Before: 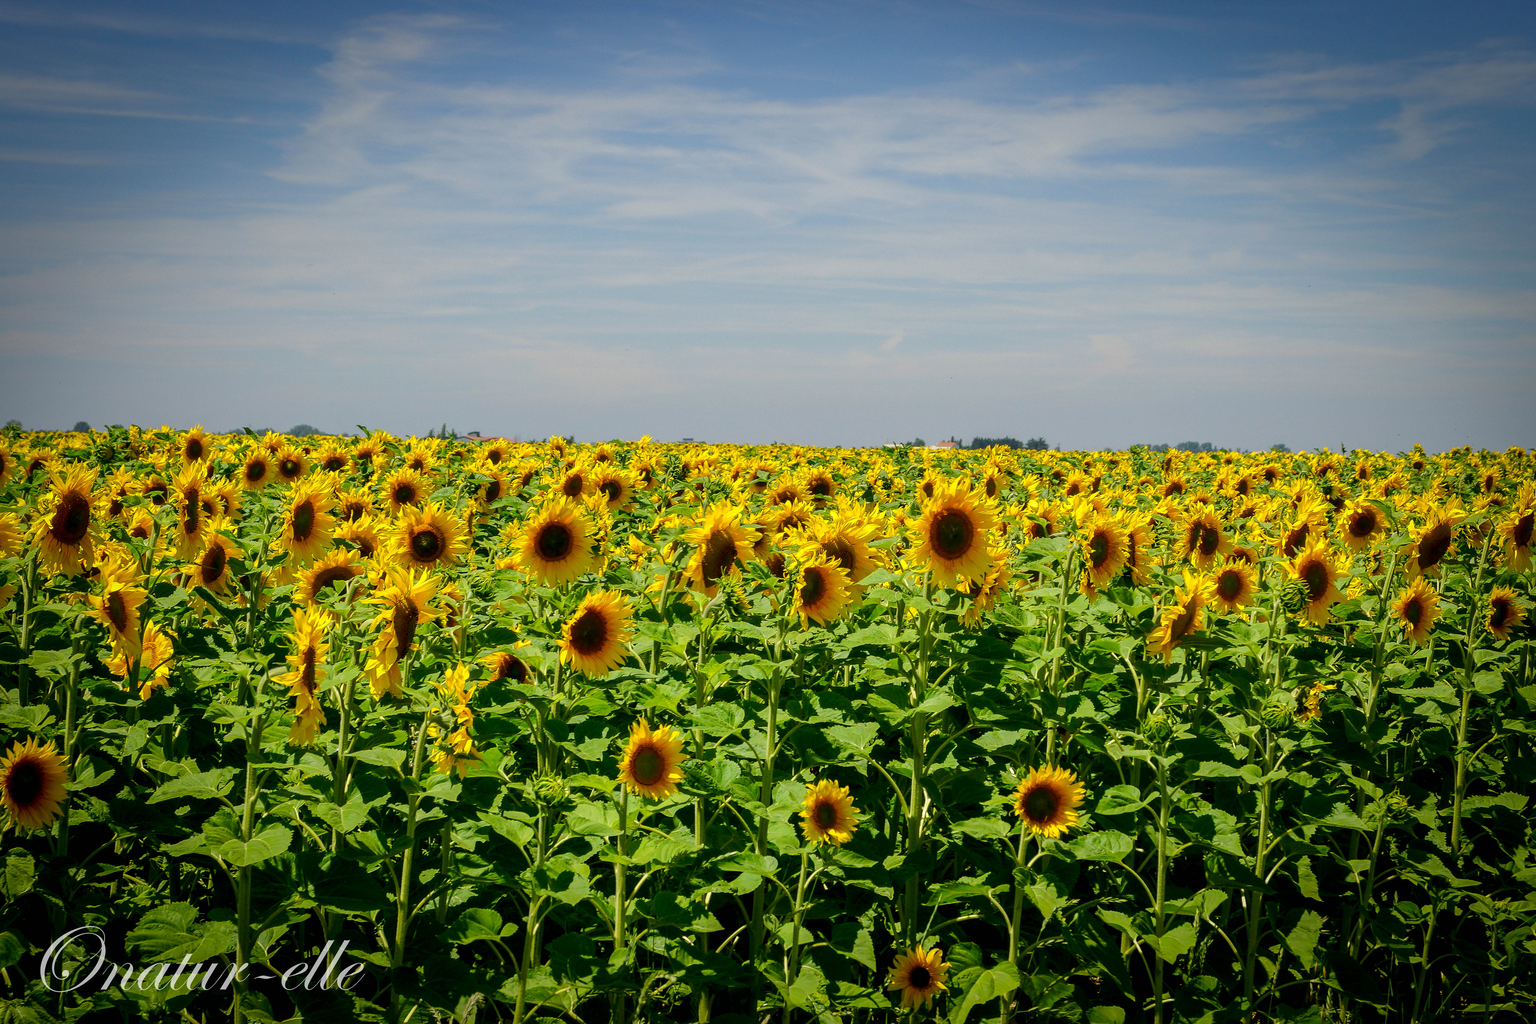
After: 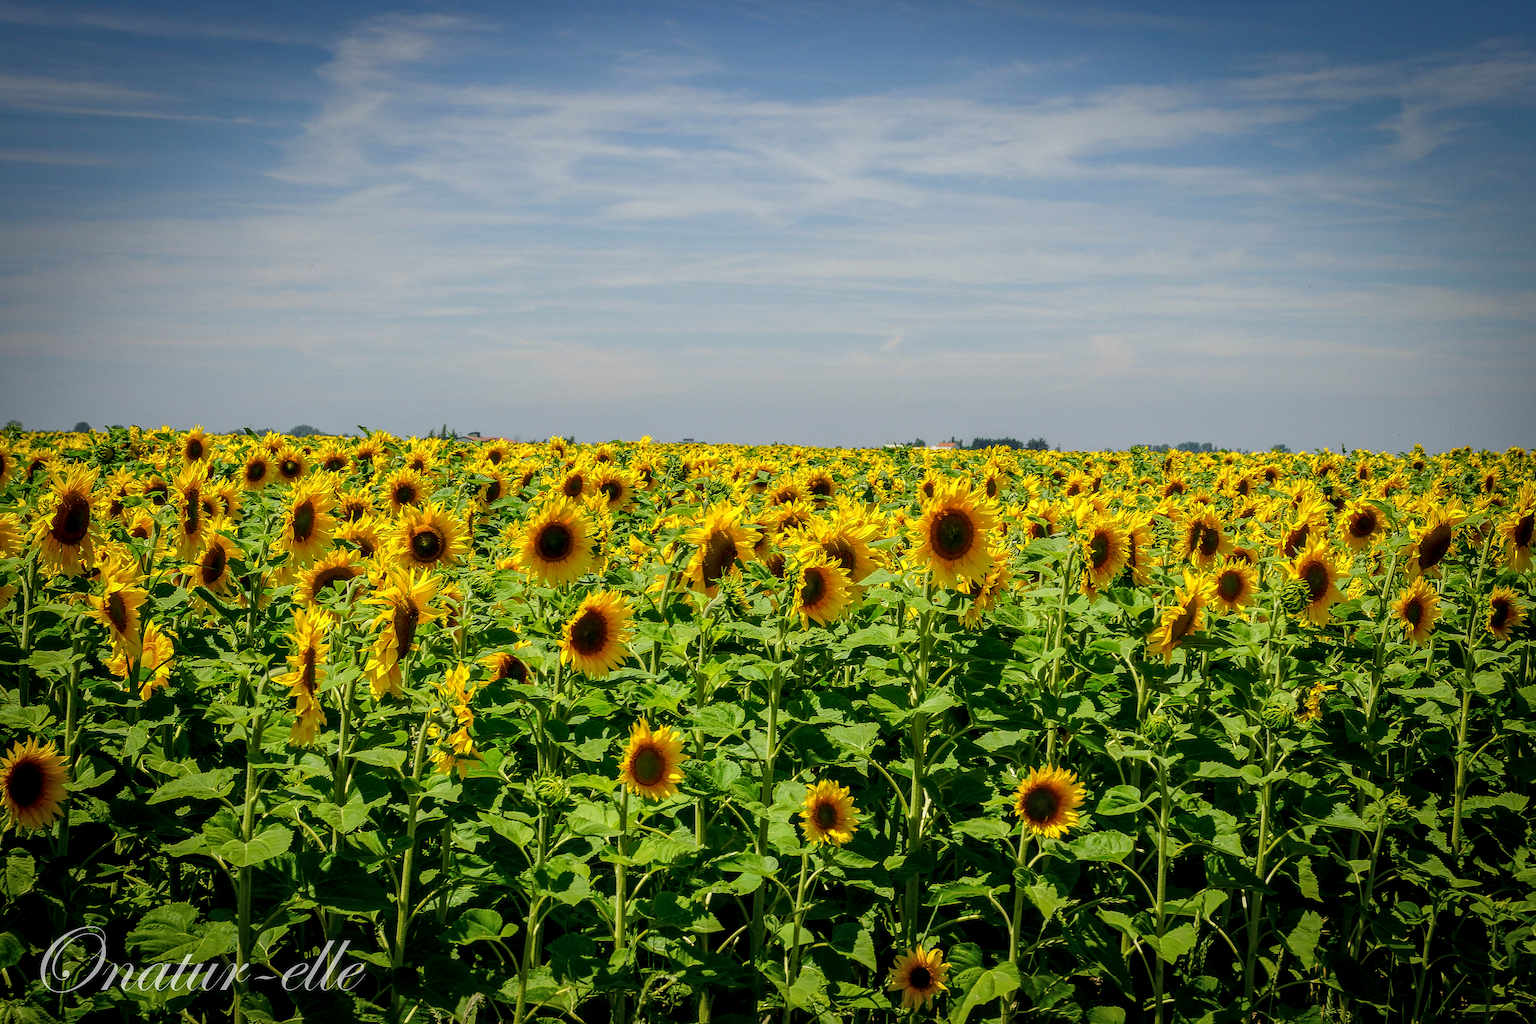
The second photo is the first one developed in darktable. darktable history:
sharpen: amount 0.214
local contrast: on, module defaults
